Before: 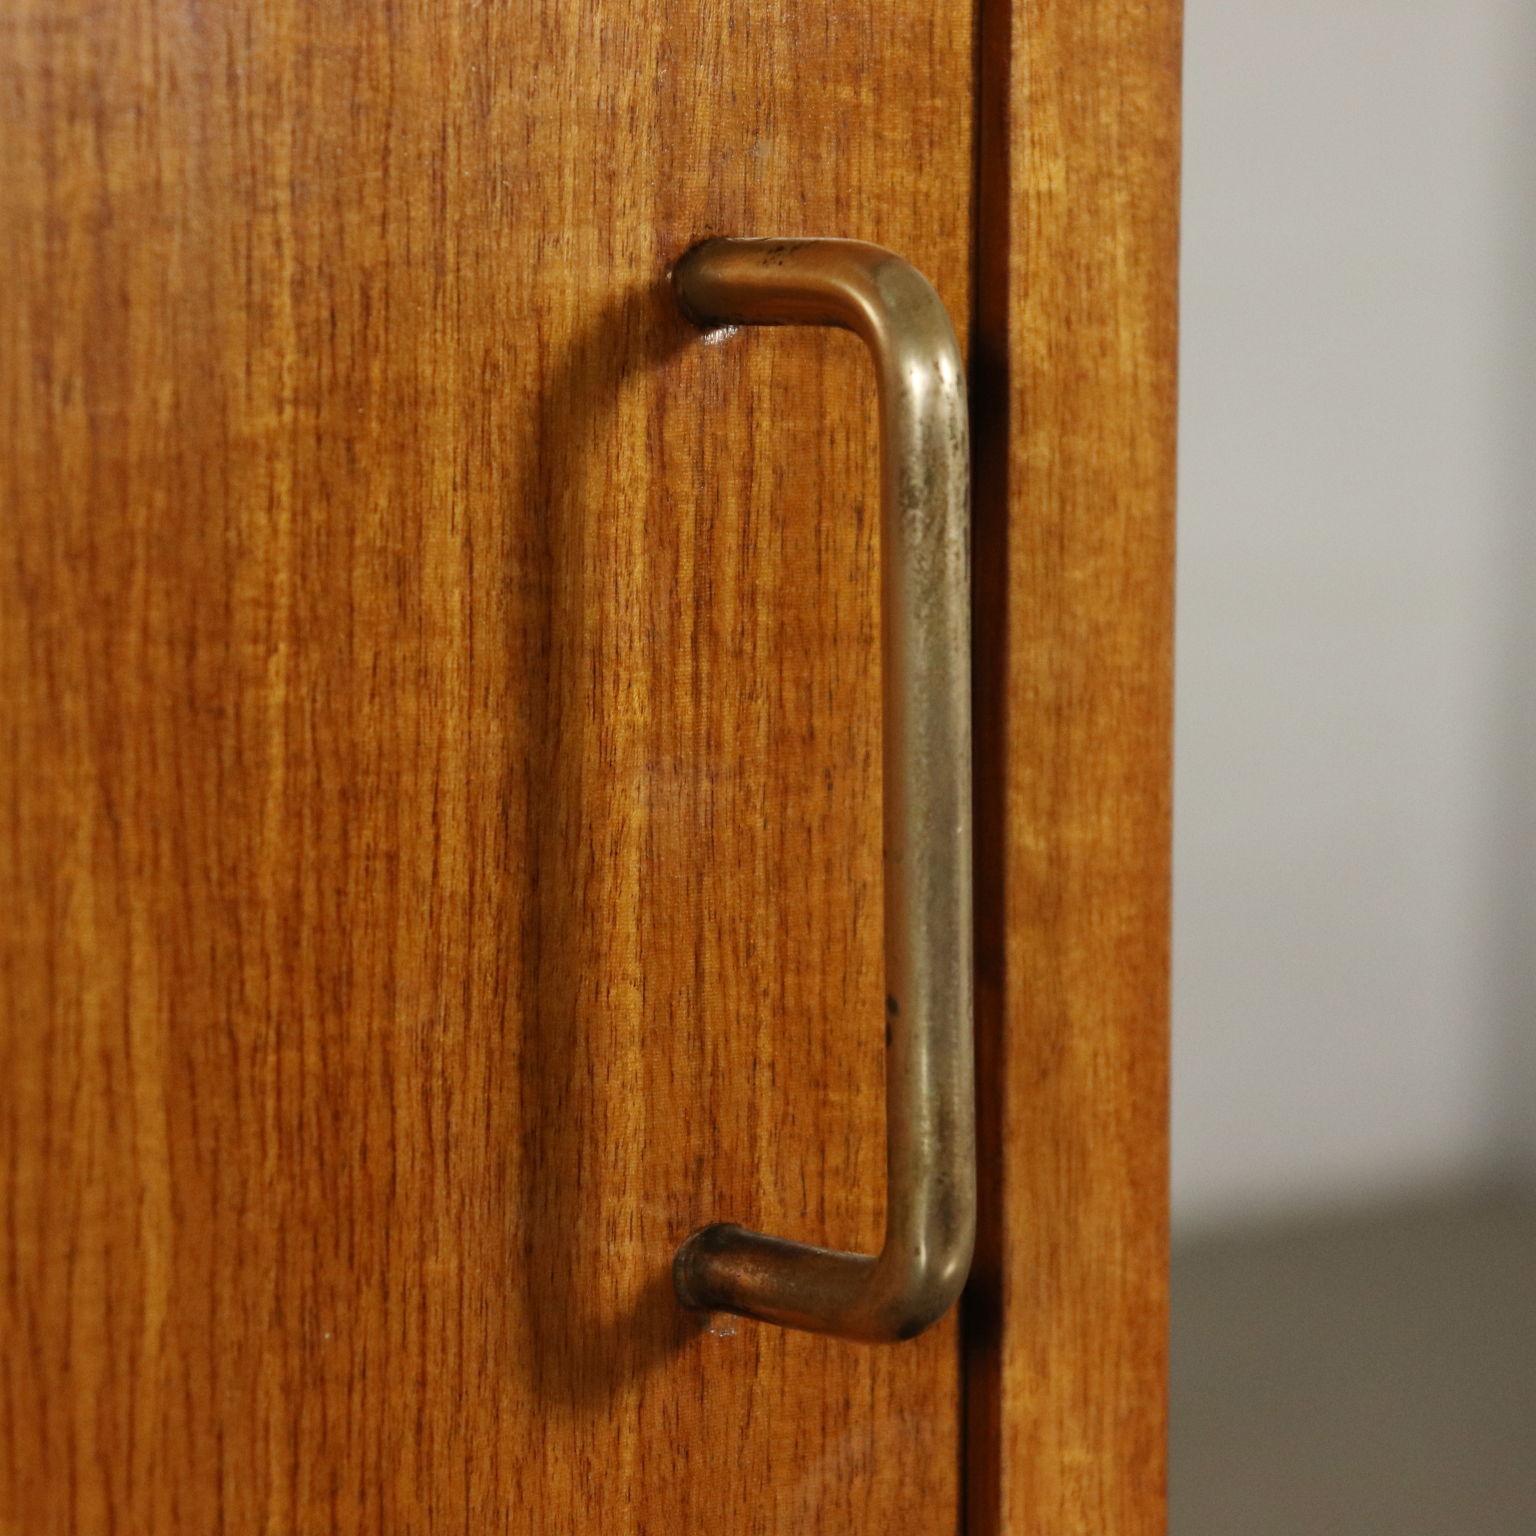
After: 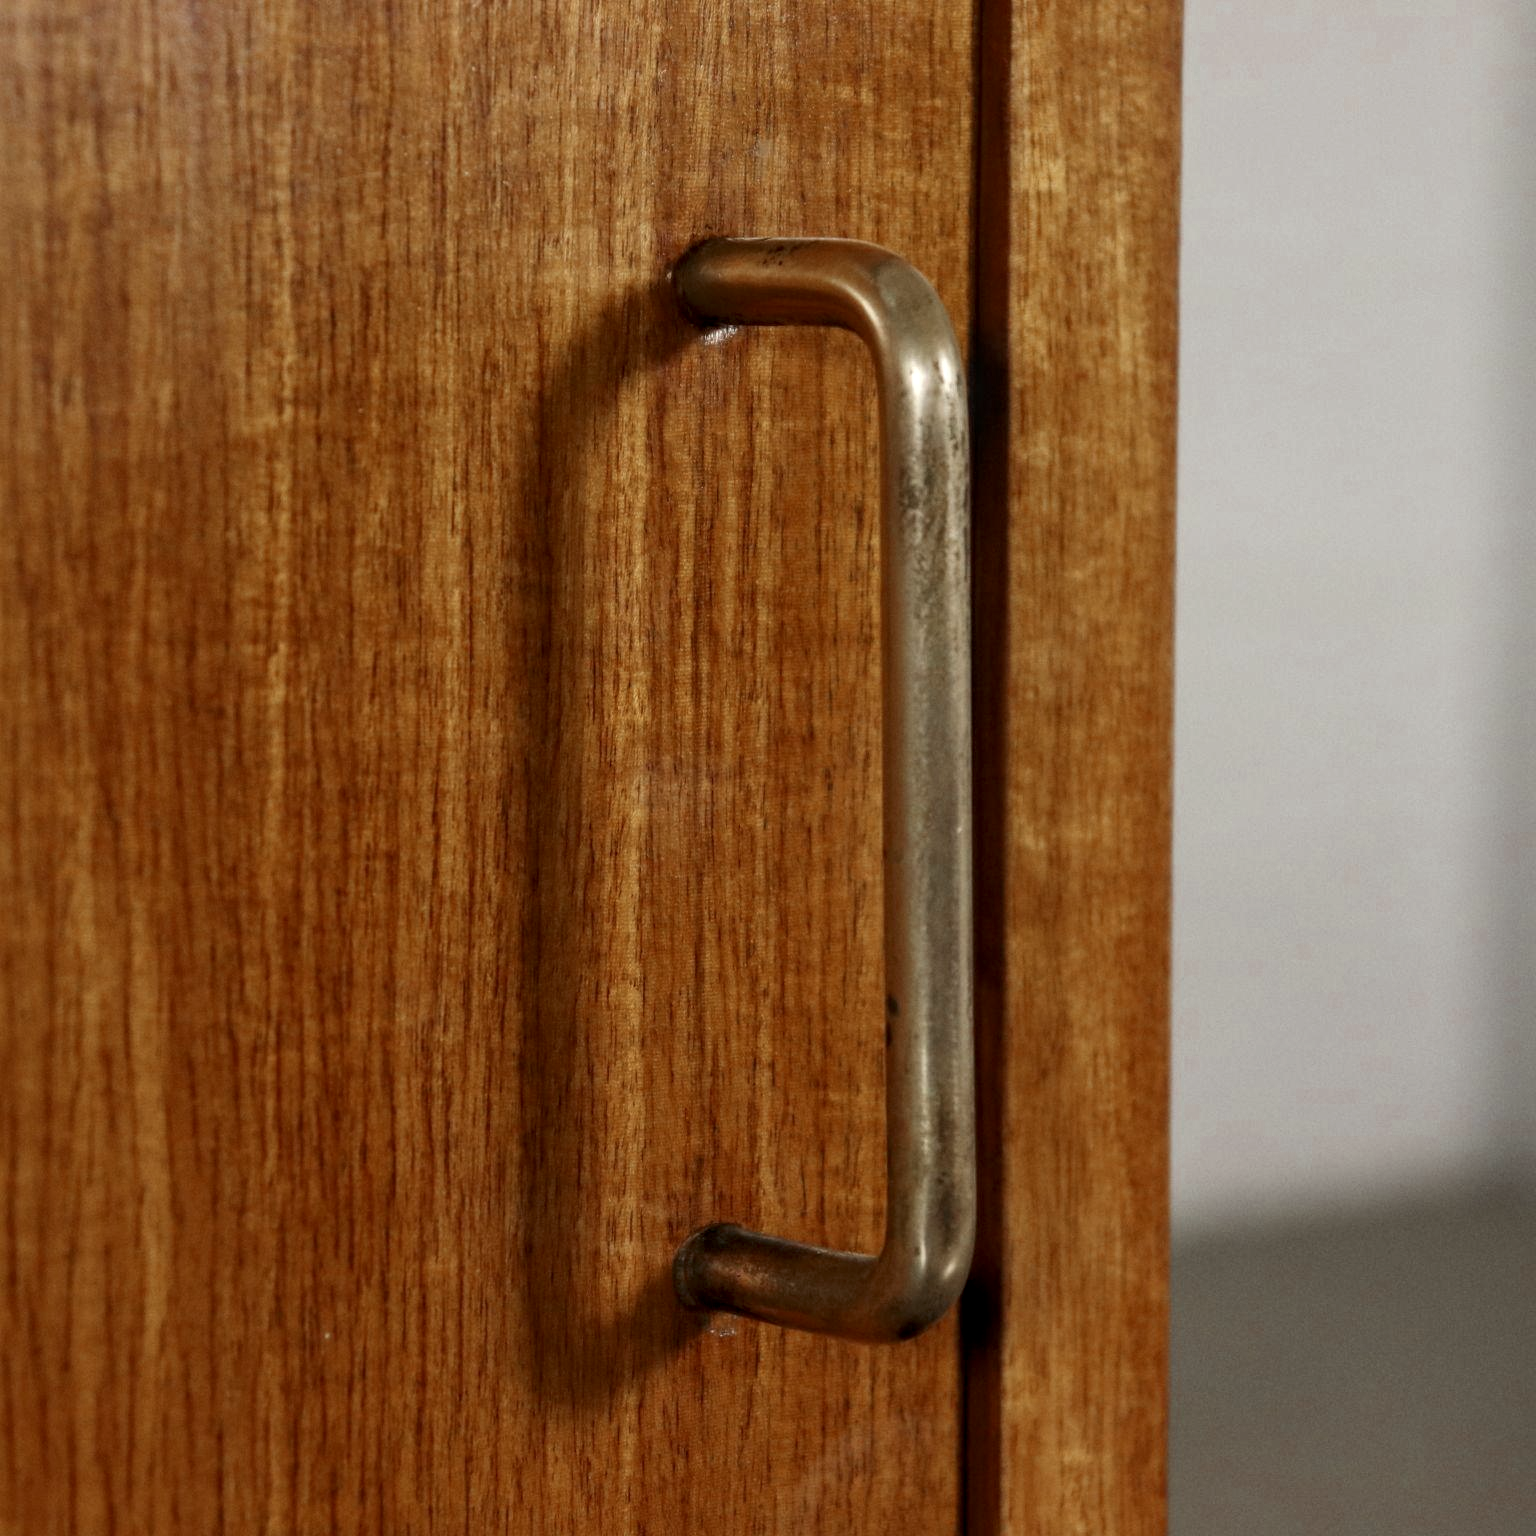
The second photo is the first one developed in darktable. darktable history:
local contrast: highlights 53%, shadows 53%, detail 130%, midtone range 0.447
color zones: curves: ch0 [(0, 0.5) (0.125, 0.4) (0.25, 0.5) (0.375, 0.4) (0.5, 0.4) (0.625, 0.35) (0.75, 0.35) (0.875, 0.5)]; ch1 [(0, 0.35) (0.125, 0.45) (0.25, 0.35) (0.375, 0.35) (0.5, 0.35) (0.625, 0.35) (0.75, 0.45) (0.875, 0.35)]; ch2 [(0, 0.6) (0.125, 0.5) (0.25, 0.5) (0.375, 0.6) (0.5, 0.6) (0.625, 0.5) (0.75, 0.5) (0.875, 0.5)]
